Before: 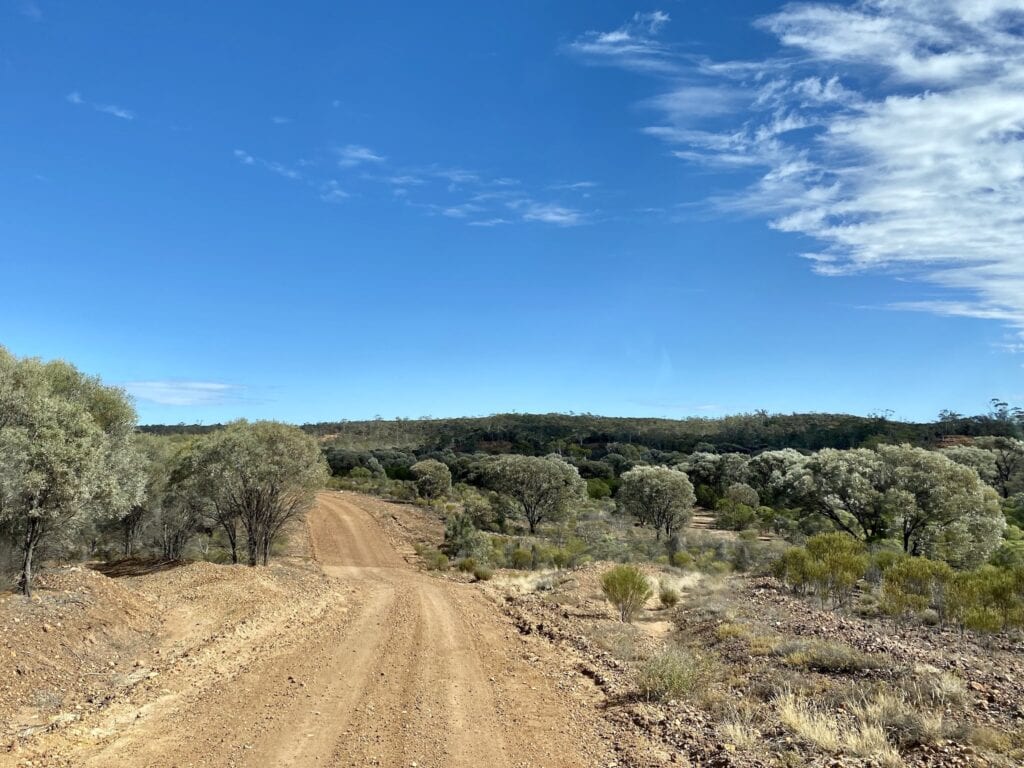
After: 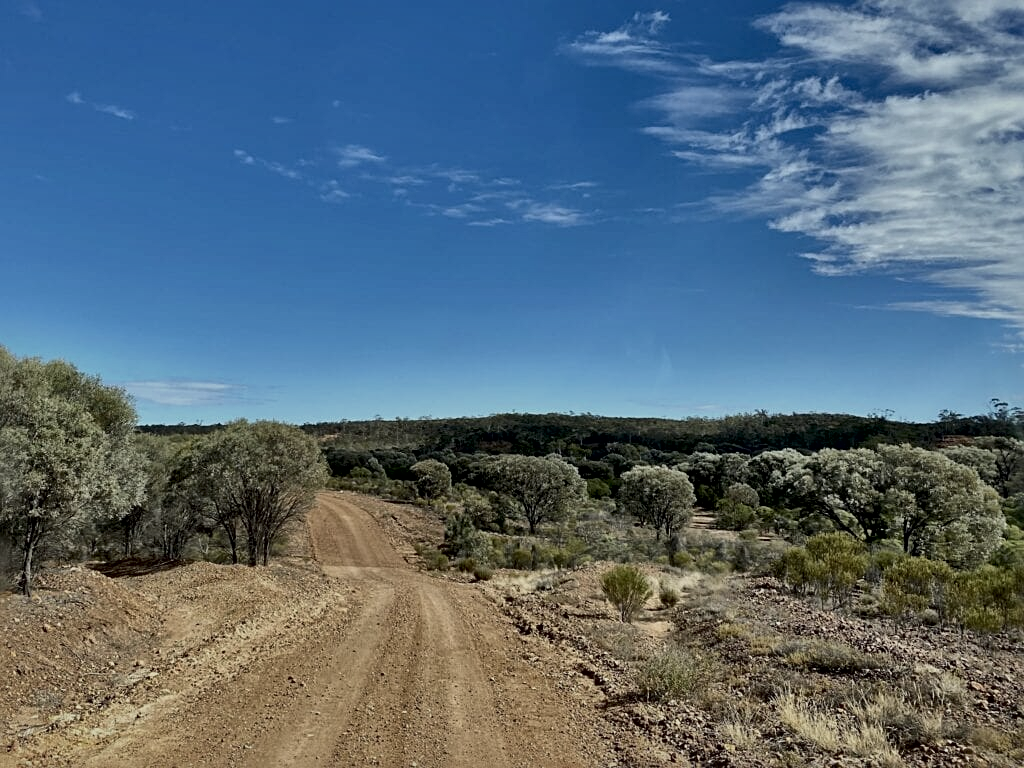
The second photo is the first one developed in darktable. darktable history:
sharpen: radius 2.129, amount 0.385, threshold 0.14
shadows and highlights: soften with gaussian
exposure: exposure -0.992 EV, compensate exposure bias true, compensate highlight preservation false
local contrast: mode bilateral grid, contrast 24, coarseness 47, detail 151%, midtone range 0.2
